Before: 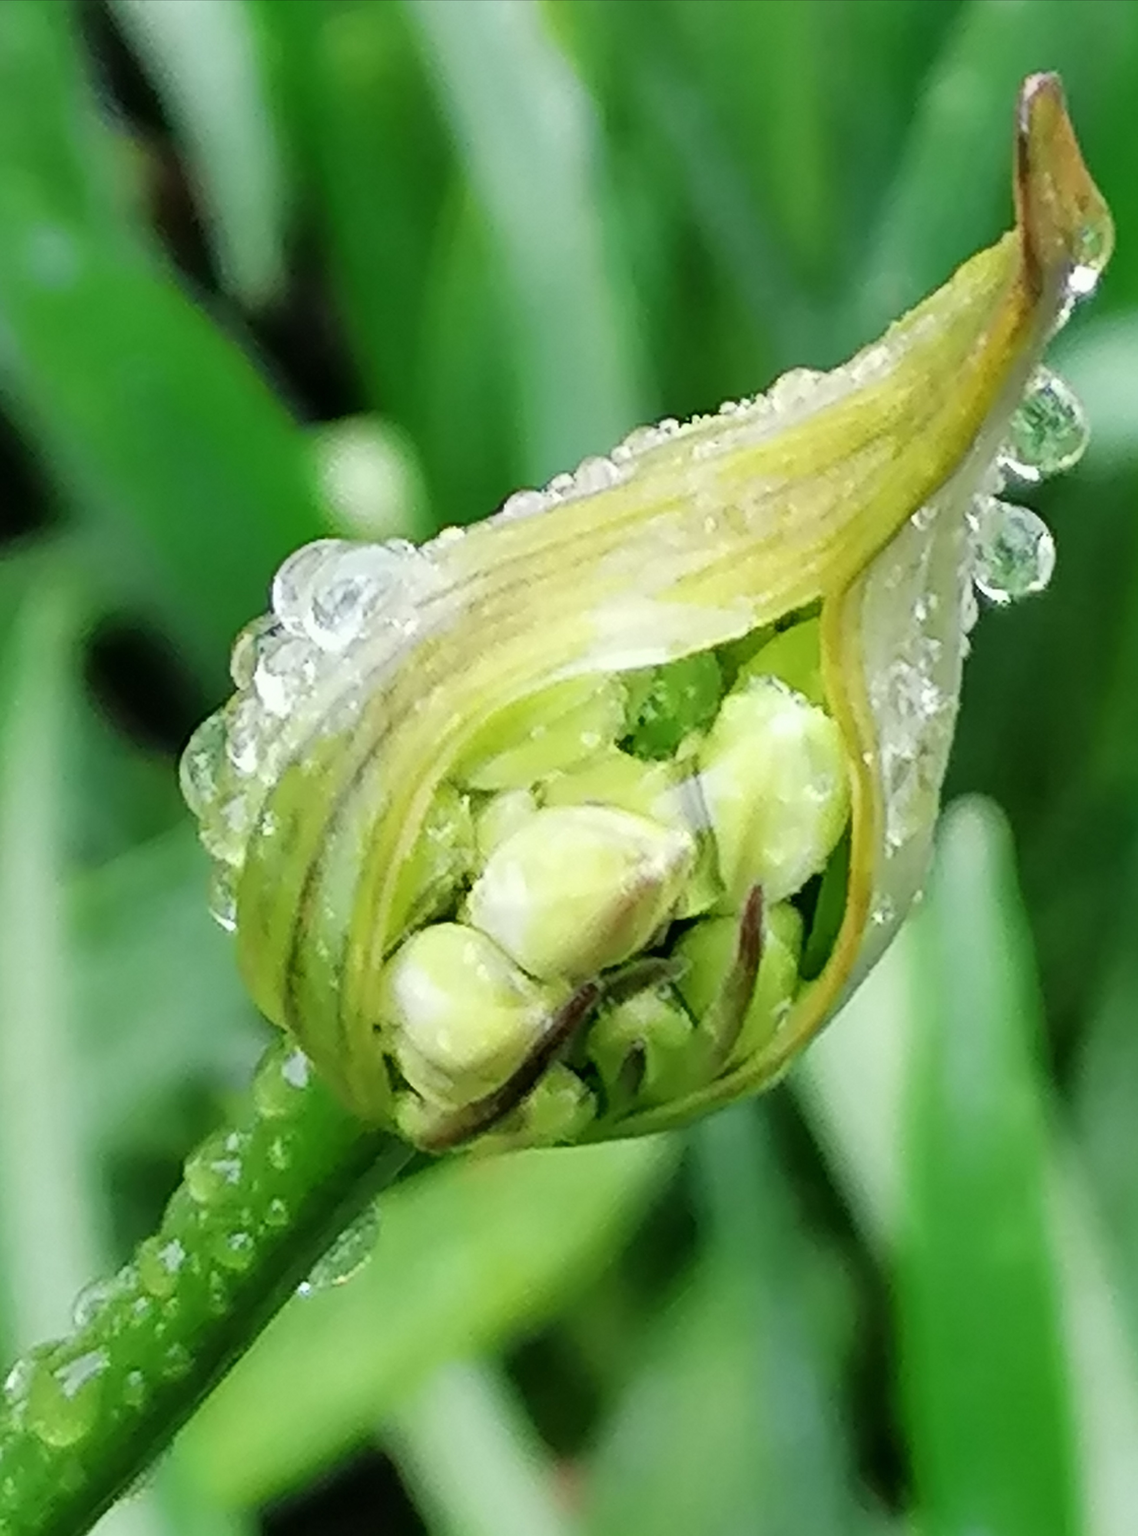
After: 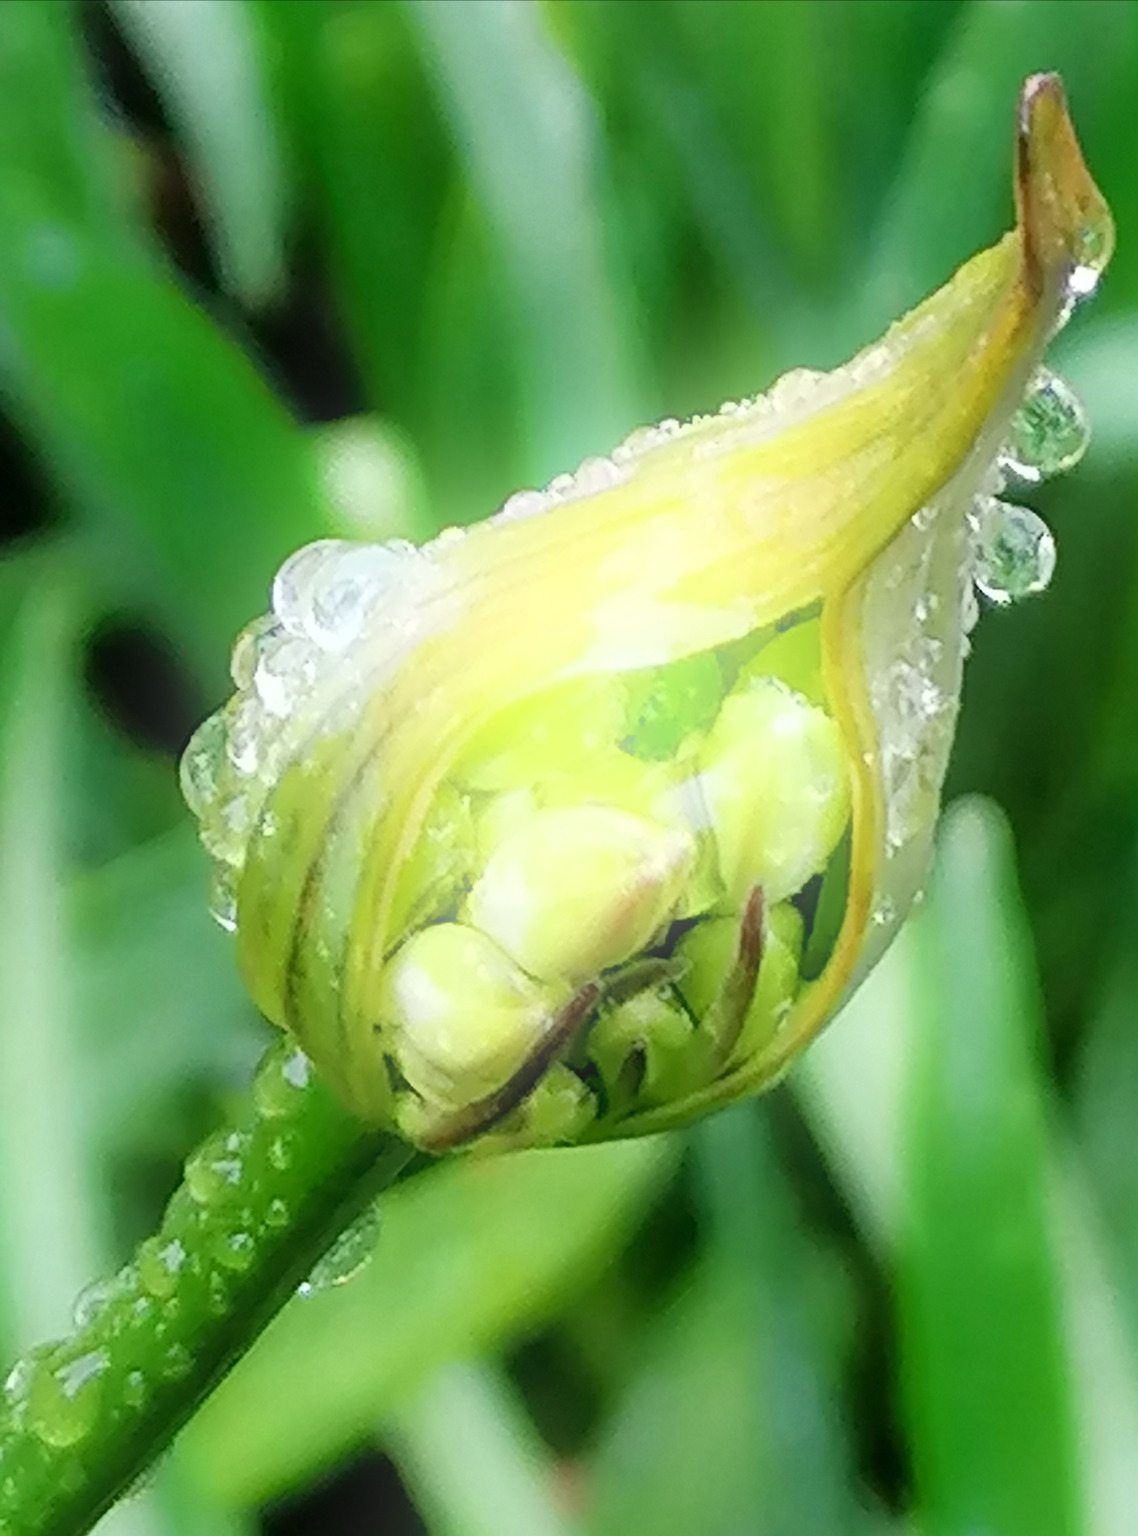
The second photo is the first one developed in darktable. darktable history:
haze removal: compatibility mode true, adaptive false
bloom: size 38%, threshold 95%, strength 30%
